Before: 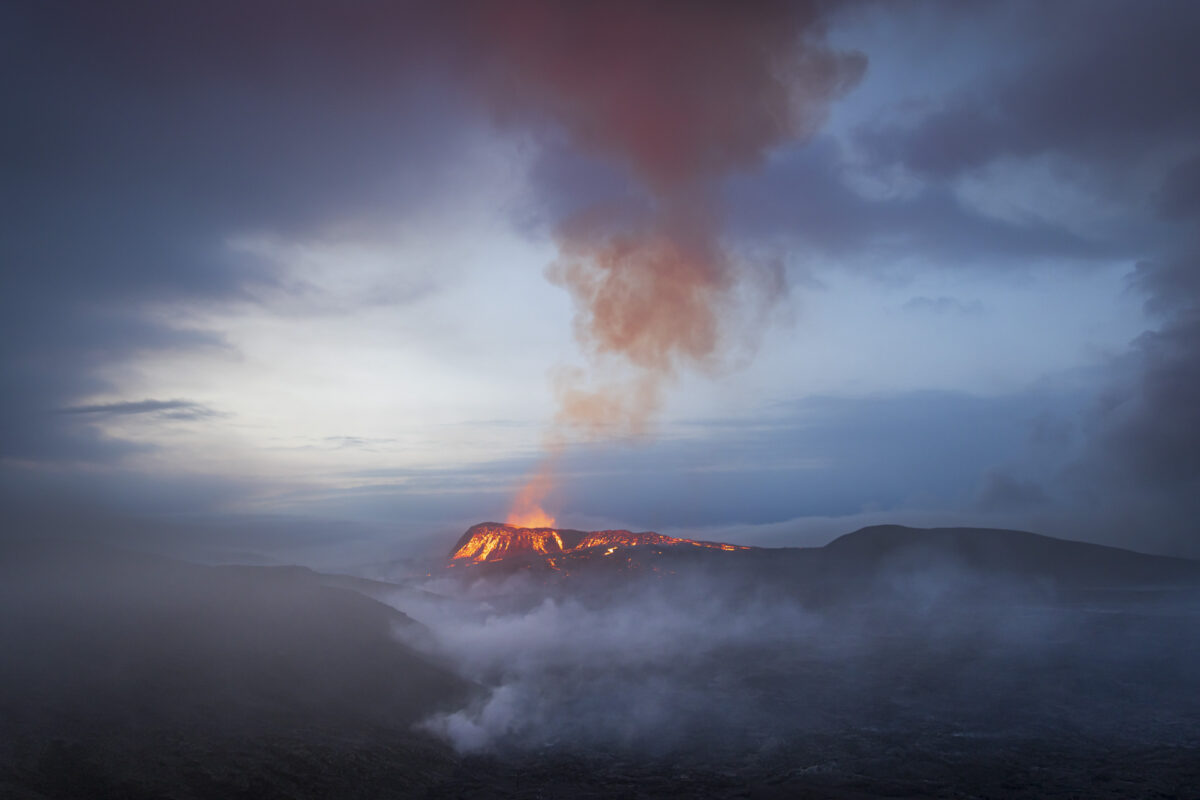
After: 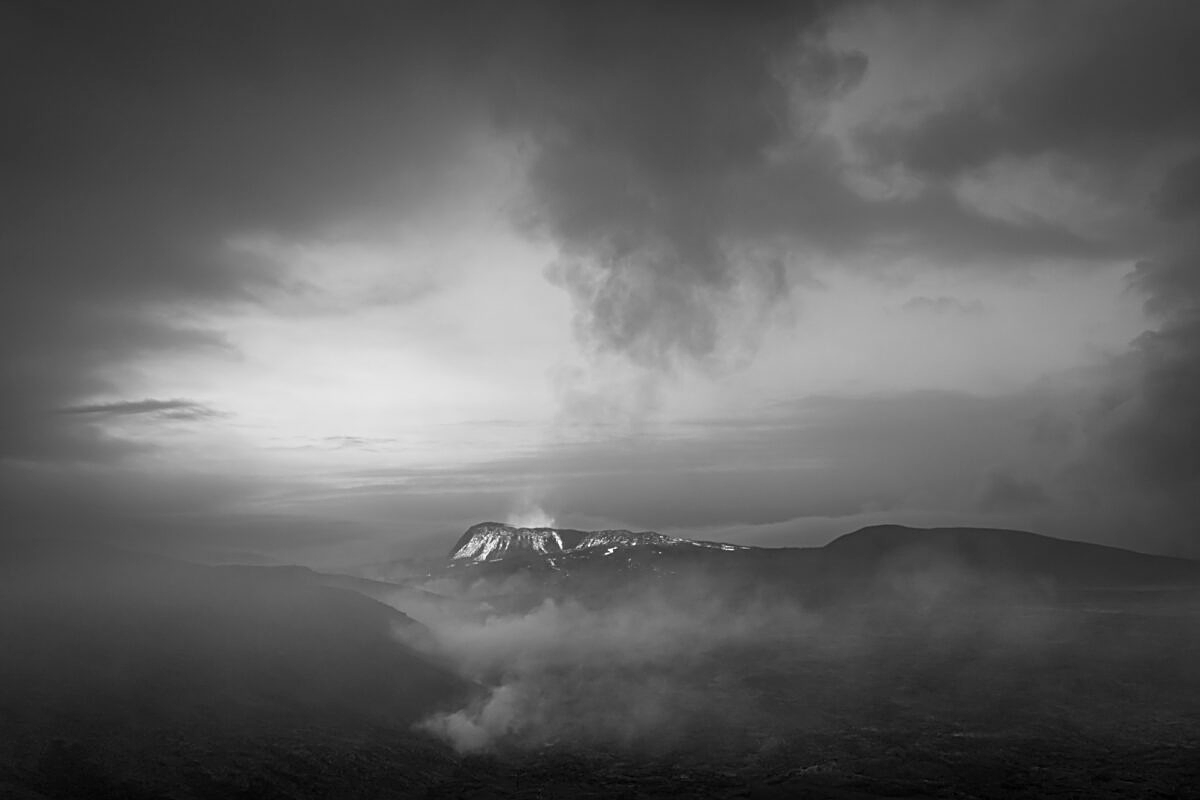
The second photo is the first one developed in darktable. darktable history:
sharpen: on, module defaults
monochrome: size 3.1
